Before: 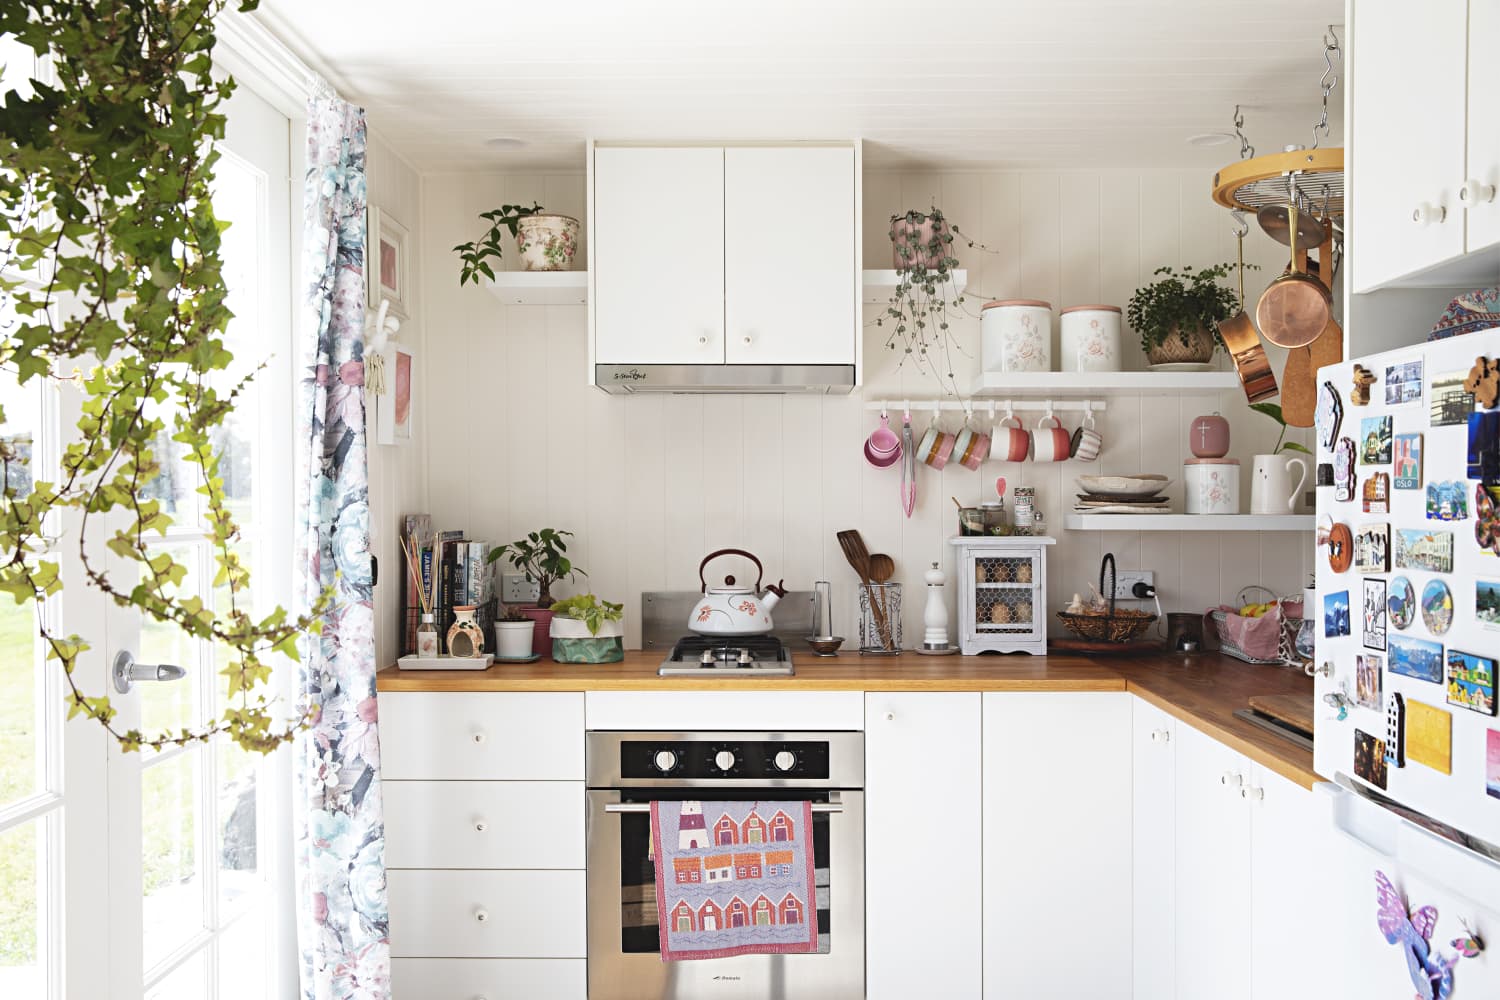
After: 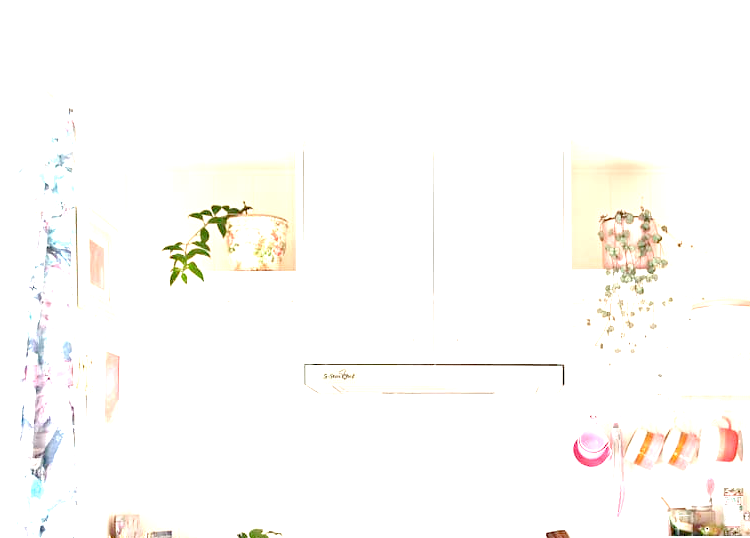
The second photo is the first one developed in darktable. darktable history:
exposure: black level correction 0.001, exposure 1.862 EV, compensate highlight preservation false
levels: levels [0, 0.43, 0.984]
crop: left 19.46%, right 30.479%, bottom 46.18%
